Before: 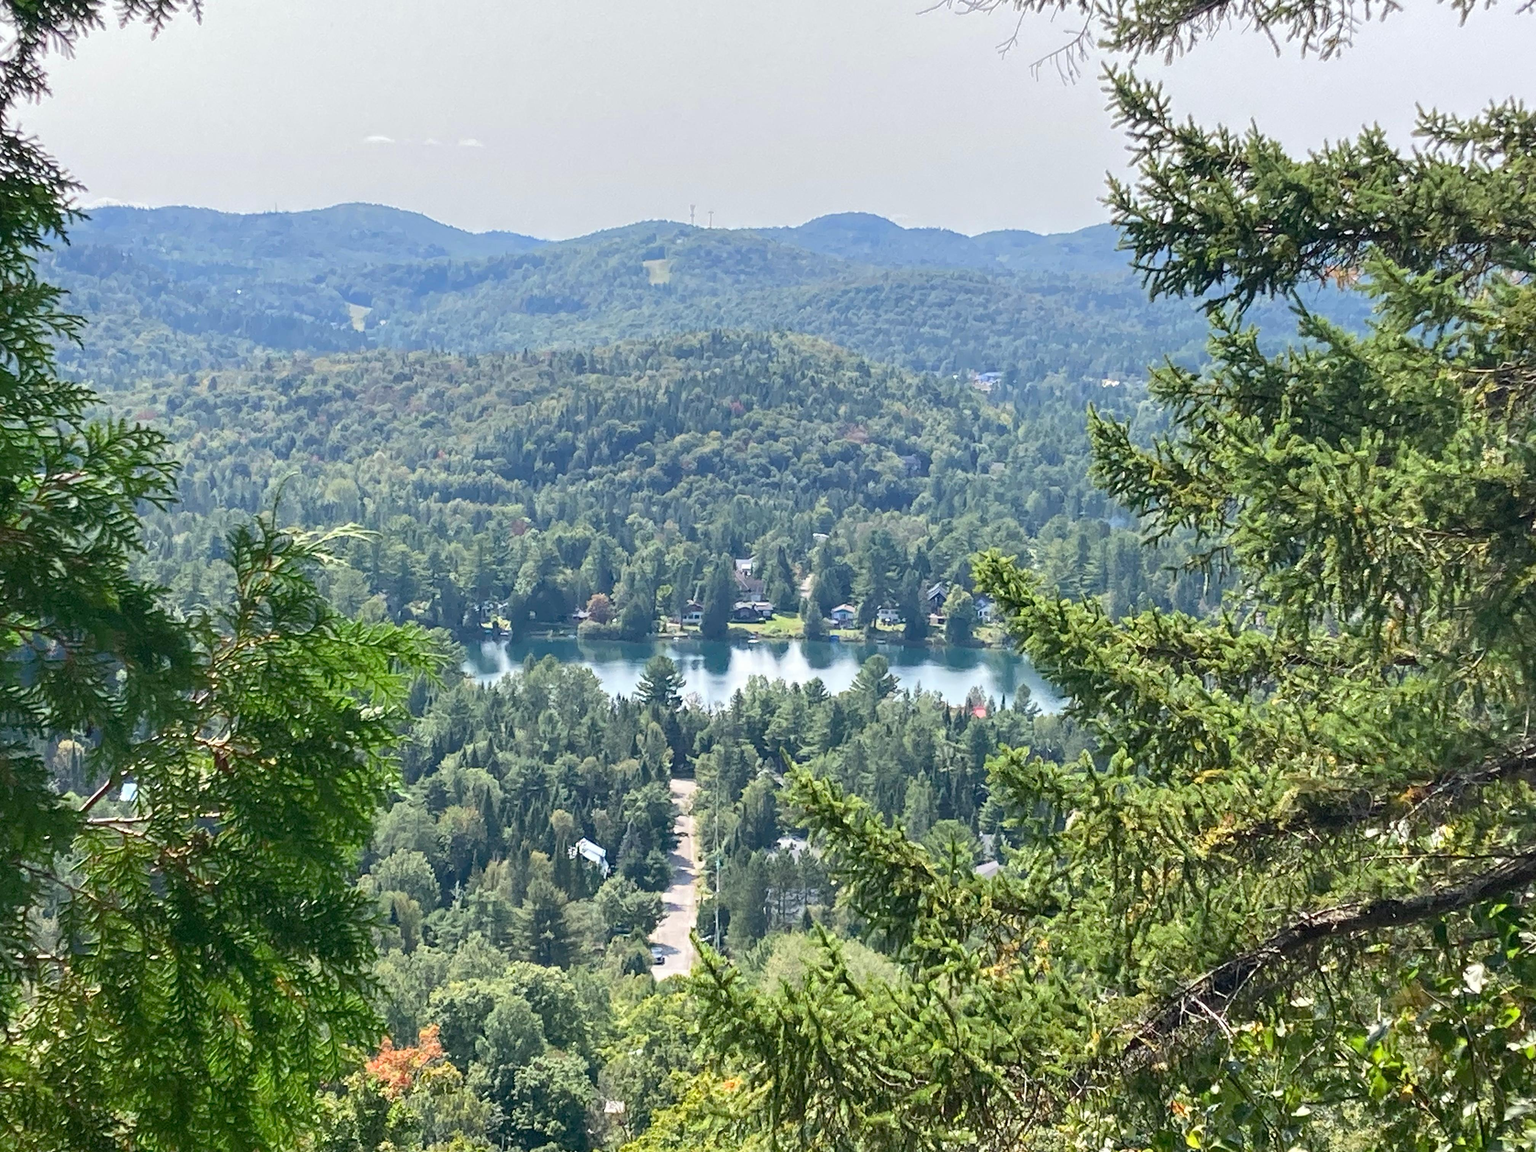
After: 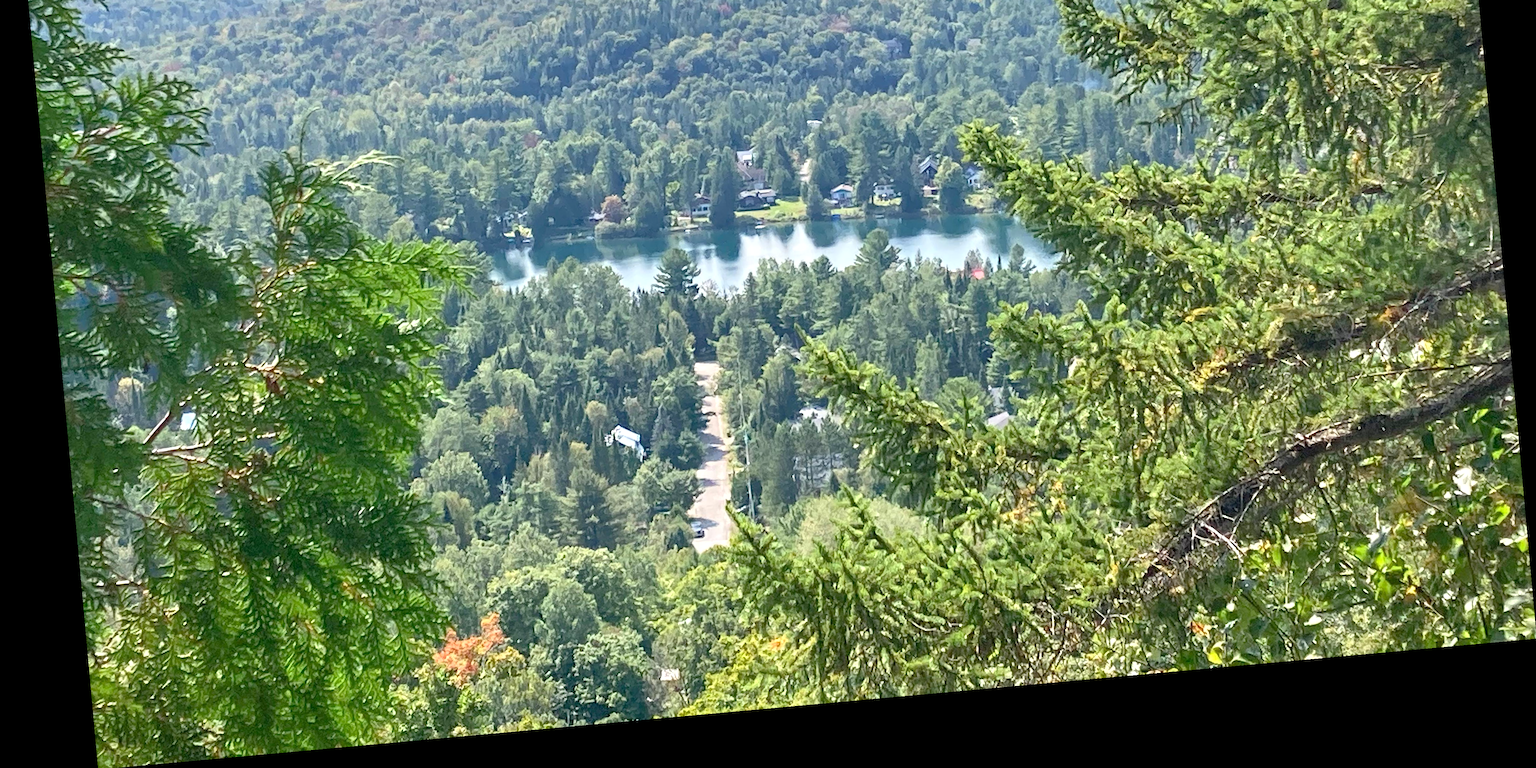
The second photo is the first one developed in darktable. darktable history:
tone equalizer: -8 EV 1 EV, -7 EV 1 EV, -6 EV 1 EV, -5 EV 1 EV, -4 EV 1 EV, -3 EV 0.75 EV, -2 EV 0.5 EV, -1 EV 0.25 EV
rotate and perspective: rotation -5.2°, automatic cropping off
crop and rotate: top 36.435%
